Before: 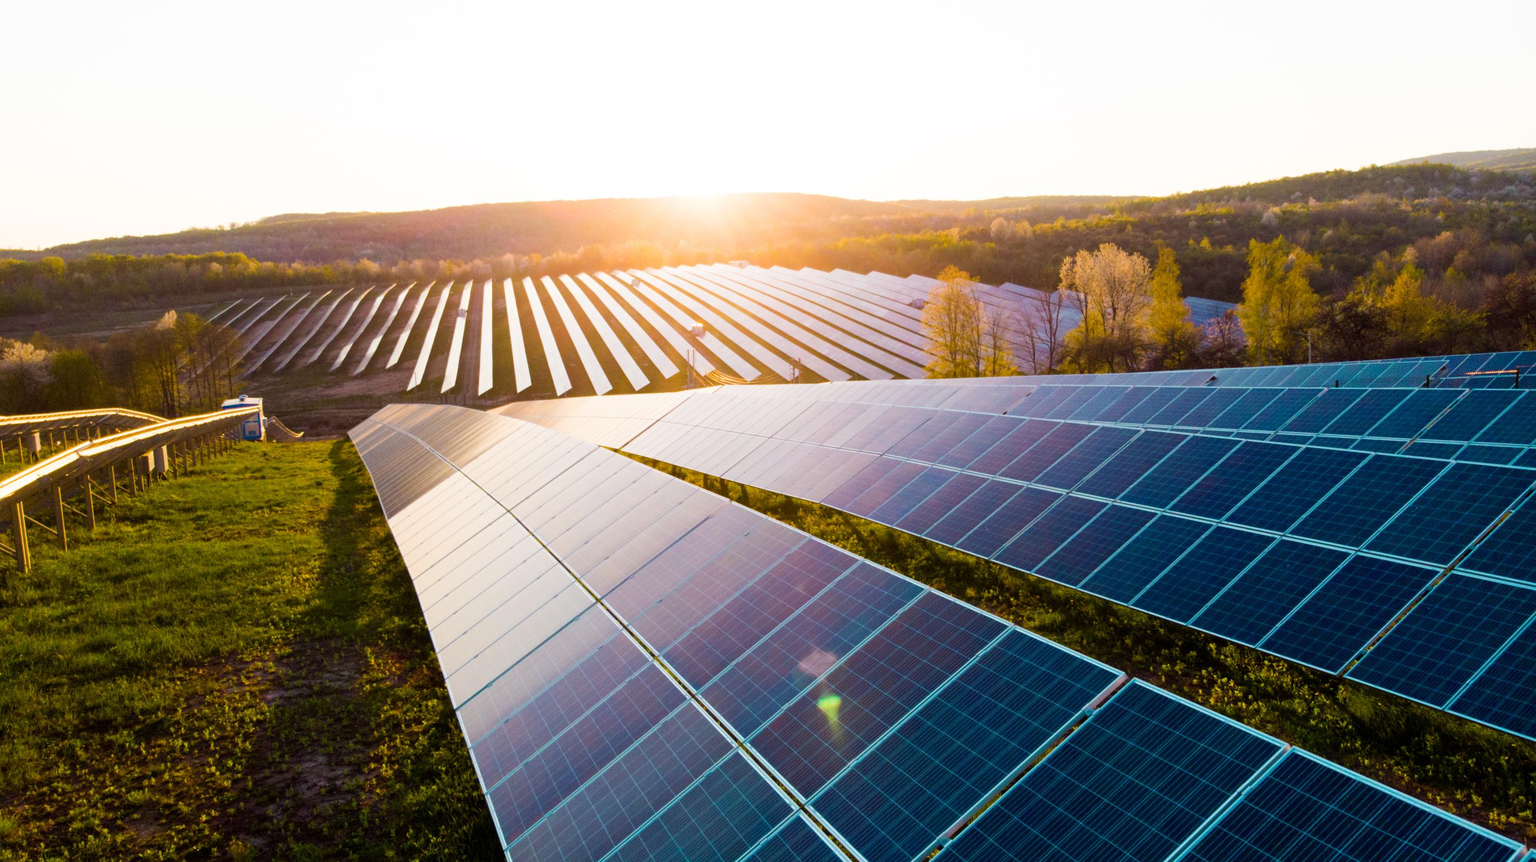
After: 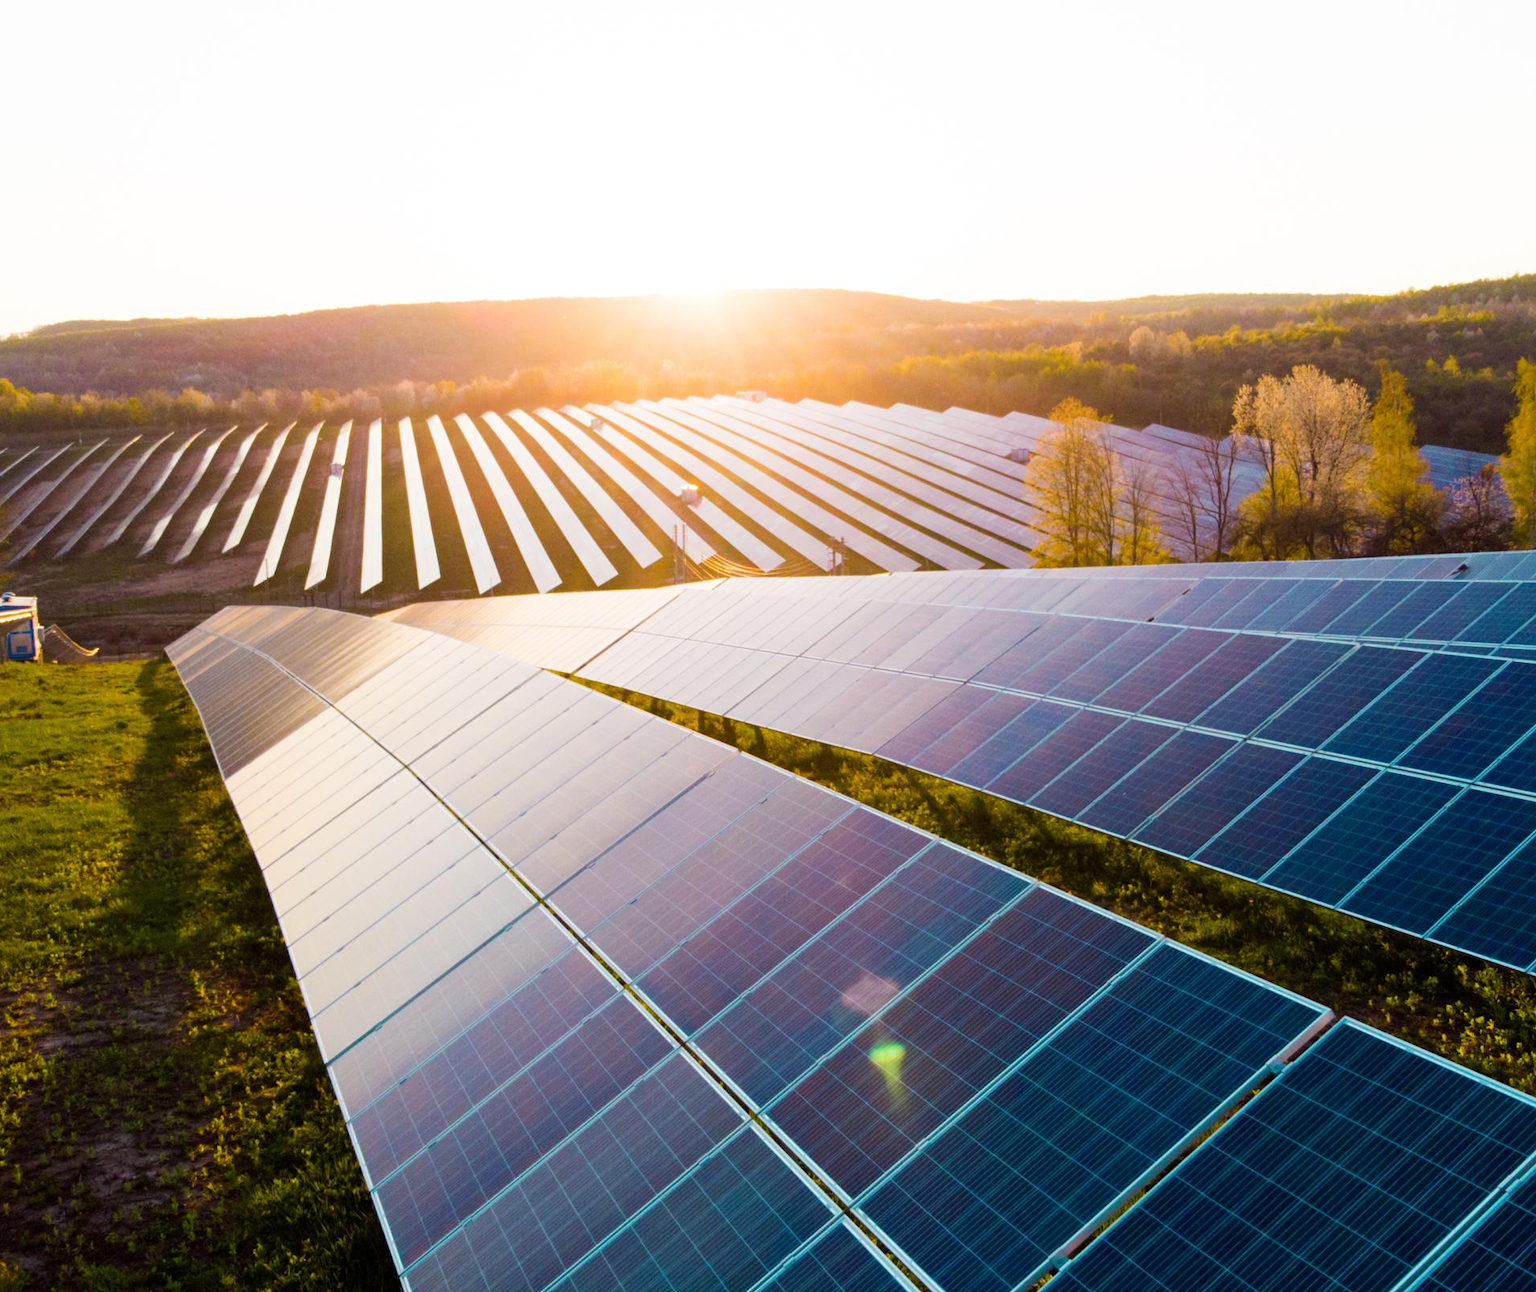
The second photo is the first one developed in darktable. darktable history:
crop and rotate: left 15.512%, right 17.789%
